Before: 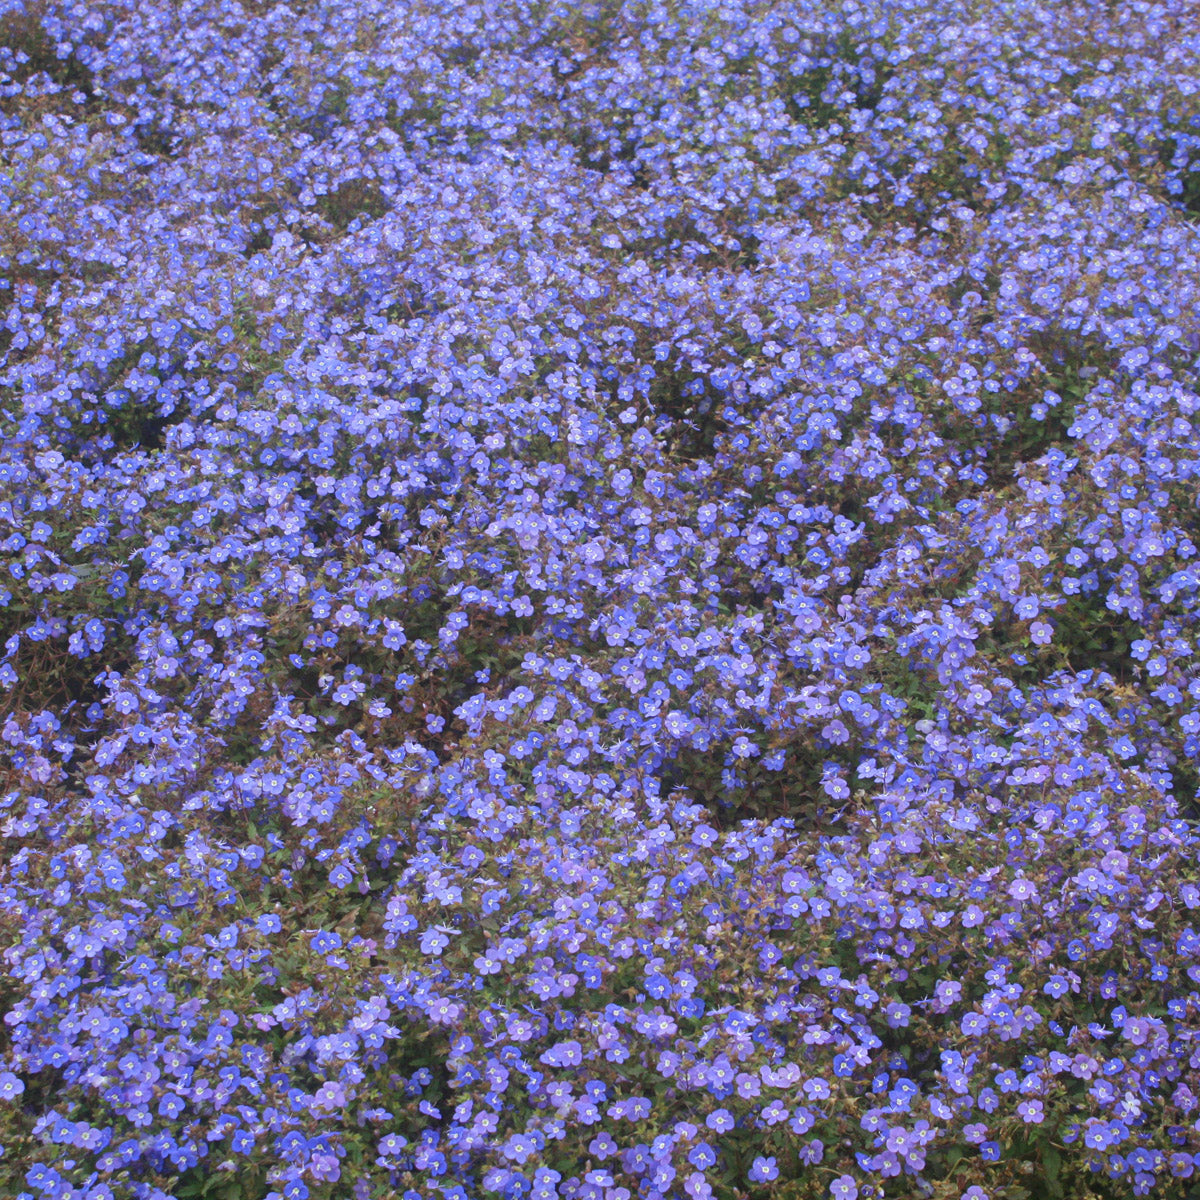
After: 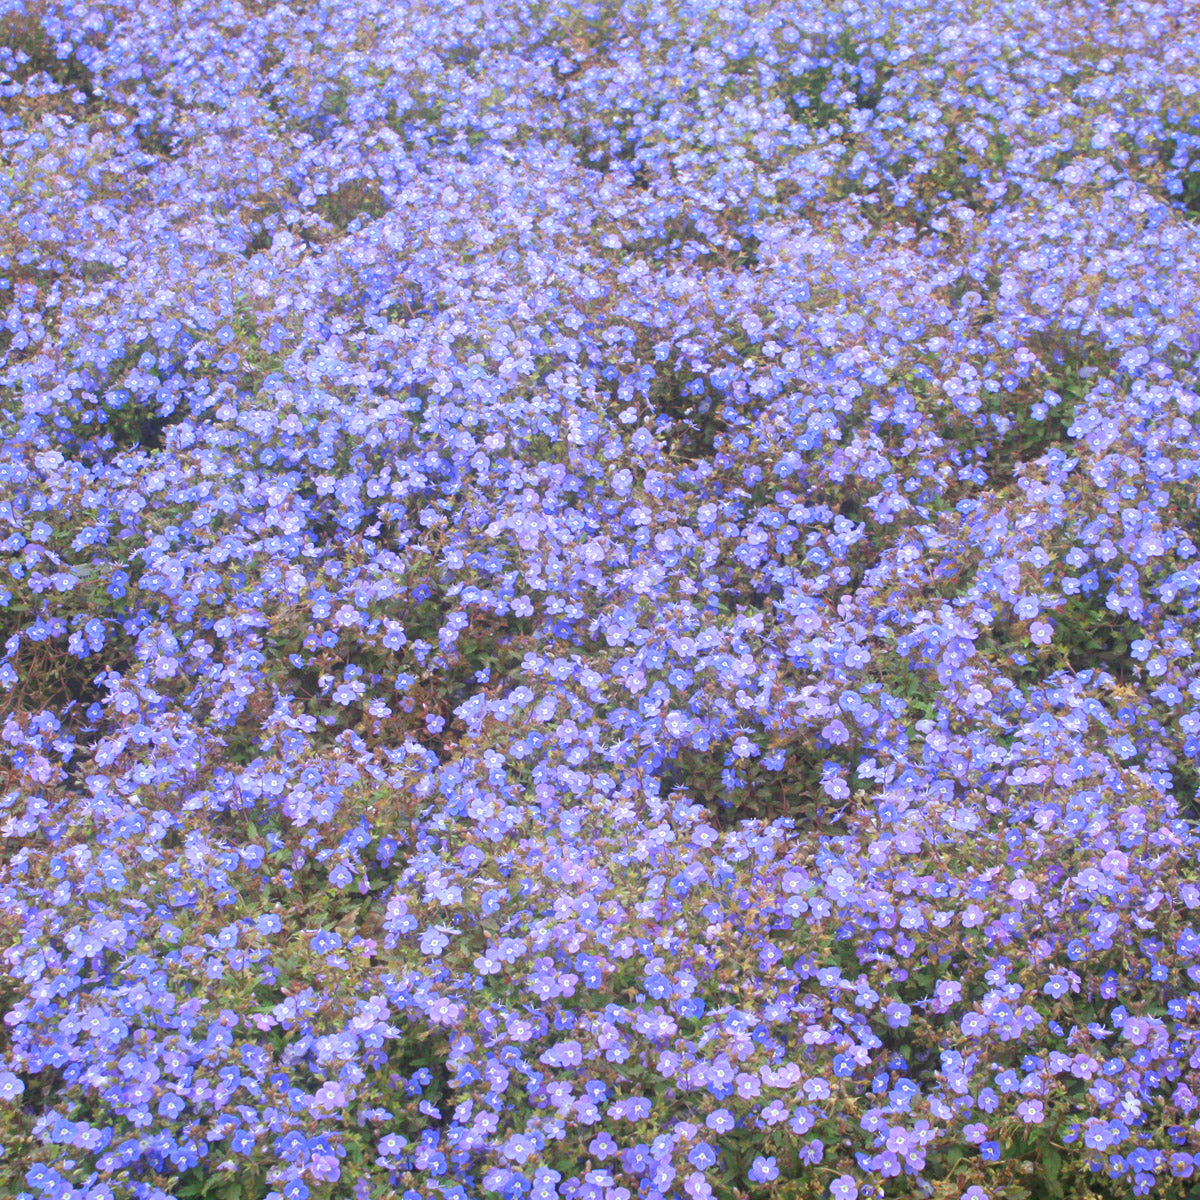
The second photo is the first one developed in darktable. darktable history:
color balance rgb: perceptual saturation grading › global saturation -3%
levels: black 3.83%, white 90.64%, levels [0.044, 0.416, 0.908]
